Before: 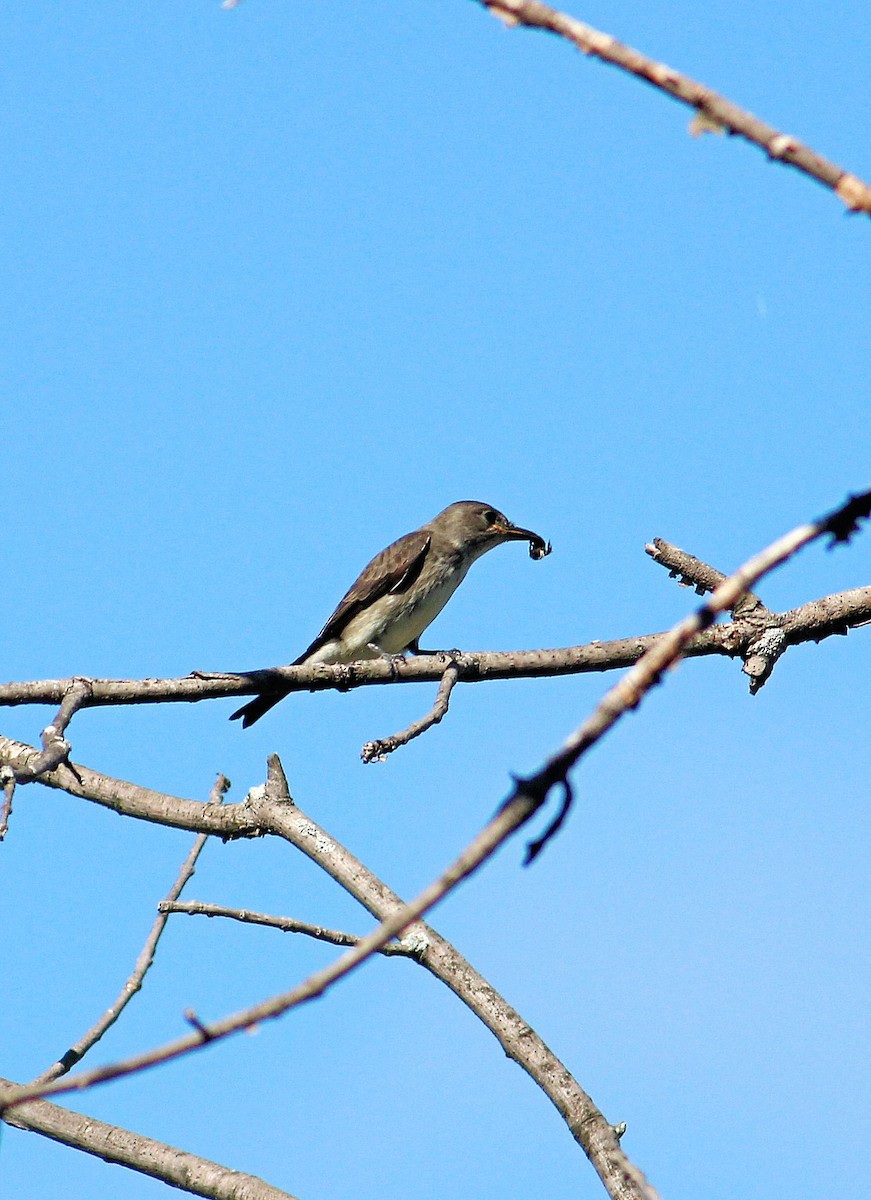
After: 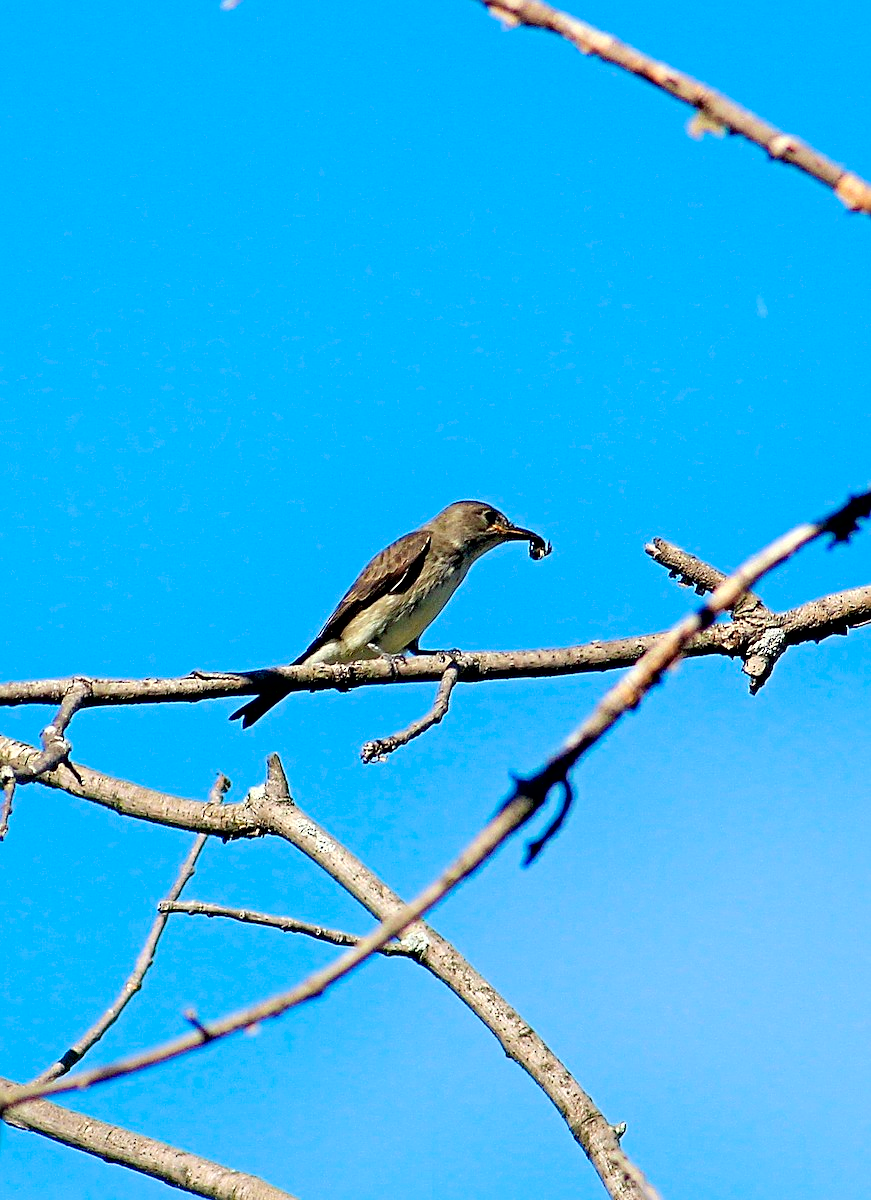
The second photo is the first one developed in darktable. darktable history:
exposure: black level correction 0.009, compensate highlight preservation false
contrast brightness saturation: contrast 0.043, saturation 0.164
sharpen: on, module defaults
shadows and highlights: shadows -23.6, highlights 46.38, soften with gaussian
color zones: curves: ch0 [(0, 0.352) (0.143, 0.407) (0.286, 0.386) (0.429, 0.431) (0.571, 0.829) (0.714, 0.853) (0.857, 0.833) (1, 0.352)]; ch1 [(0, 0.604) (0.072, 0.726) (0.096, 0.608) (0.205, 0.007) (0.571, -0.006) (0.839, -0.013) (0.857, -0.012) (1, 0.604)], mix -124.22%
